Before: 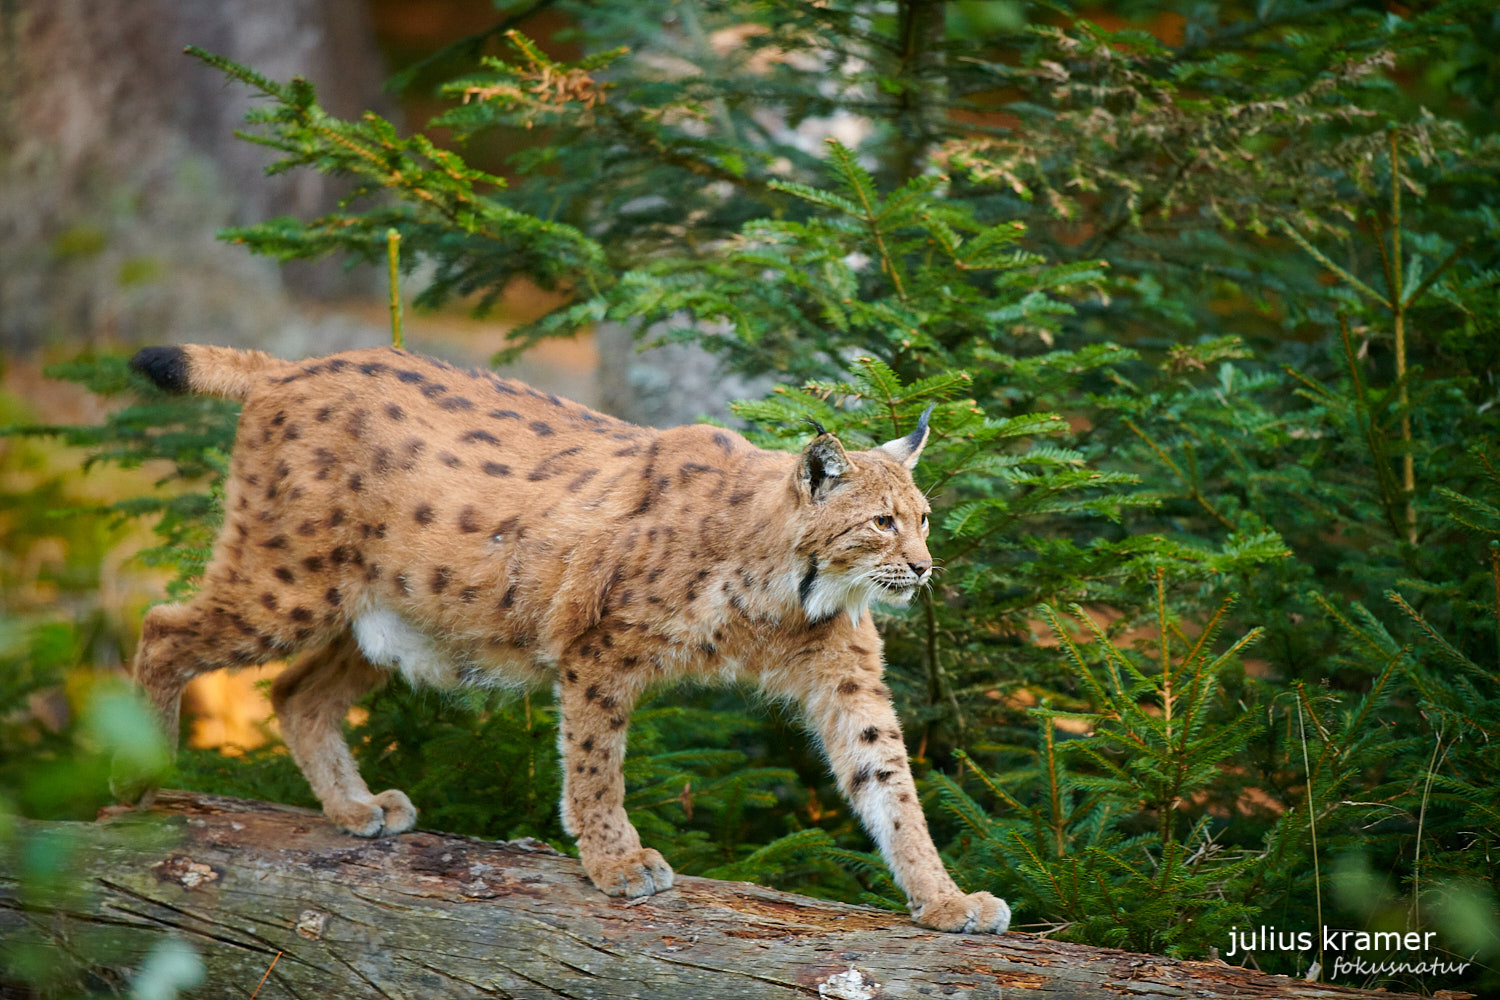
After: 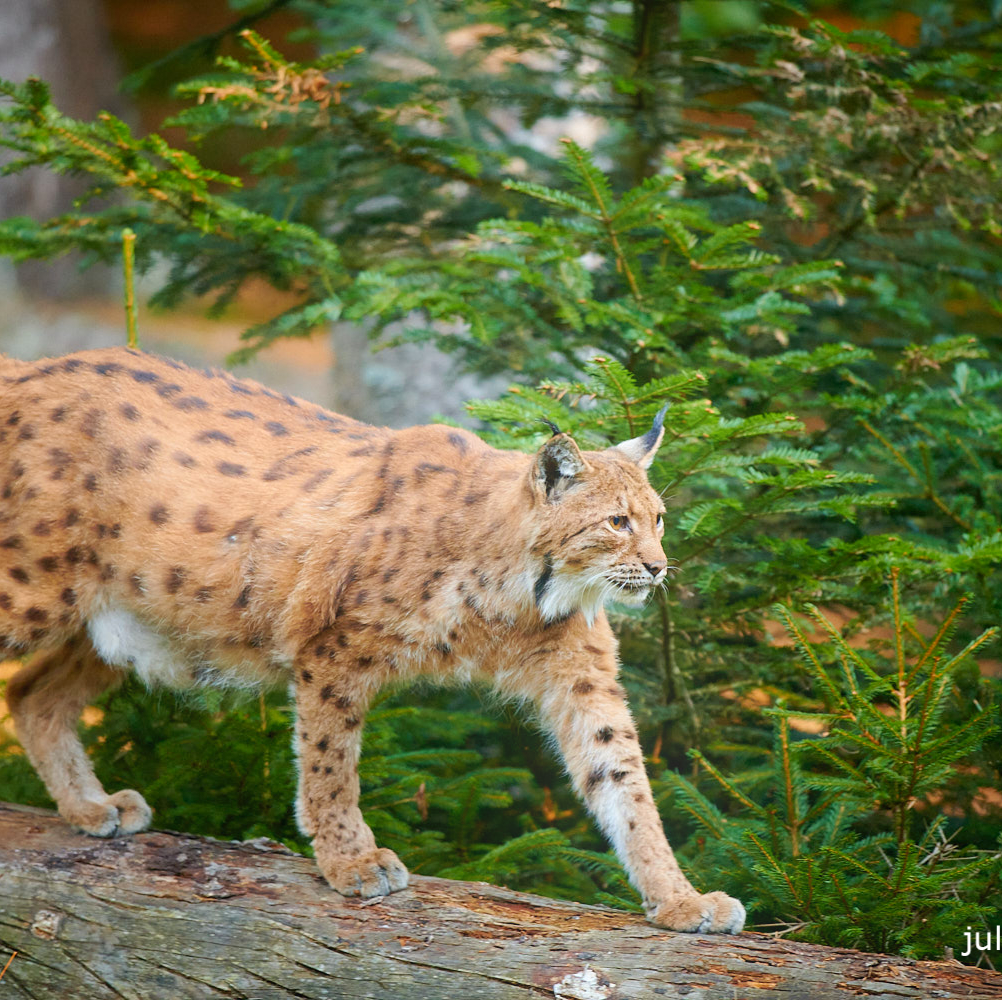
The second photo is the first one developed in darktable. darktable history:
crop and rotate: left 17.732%, right 15.423%
levels: levels [0, 0.478, 1]
bloom: on, module defaults
